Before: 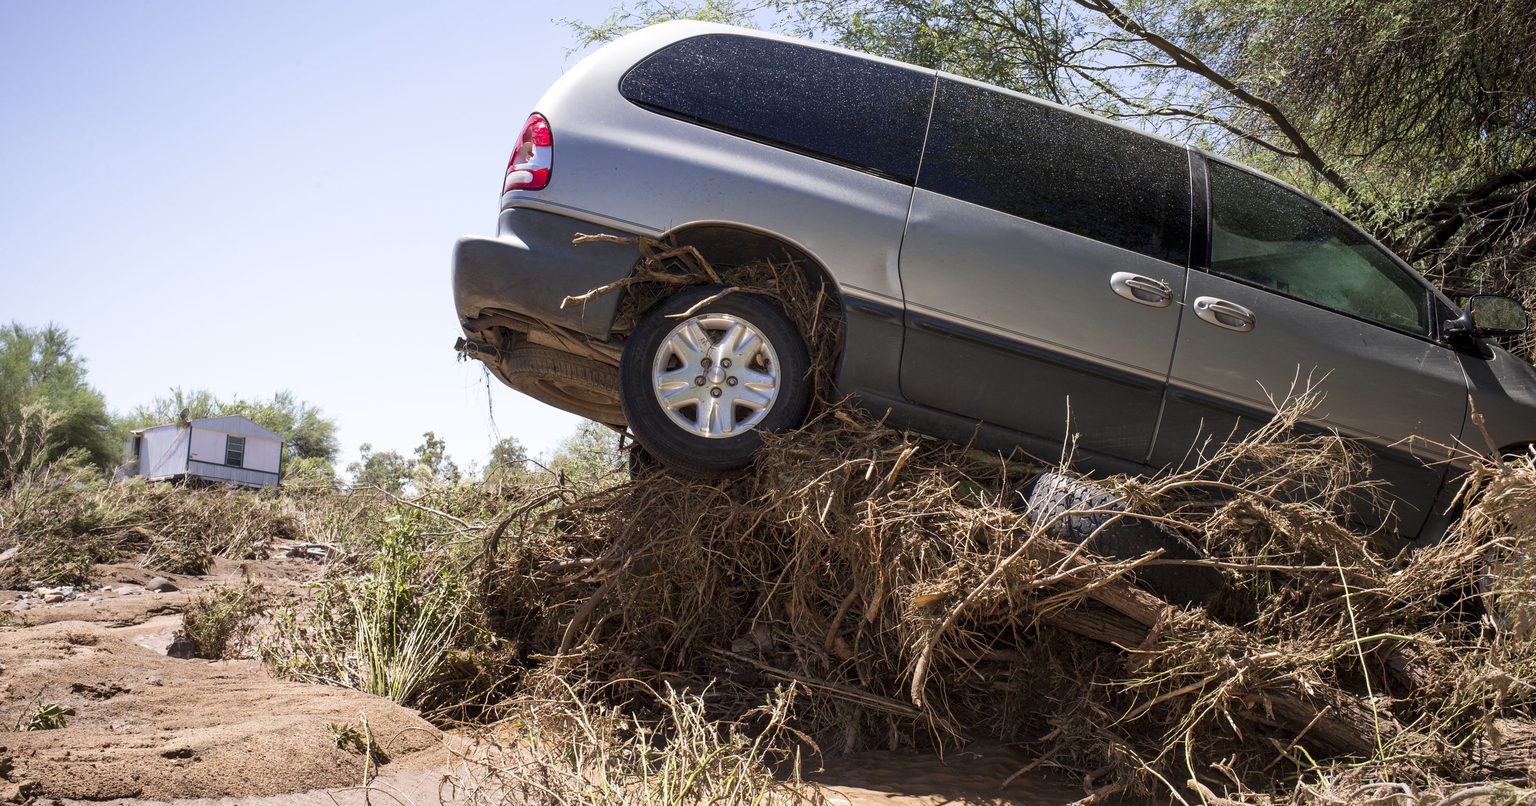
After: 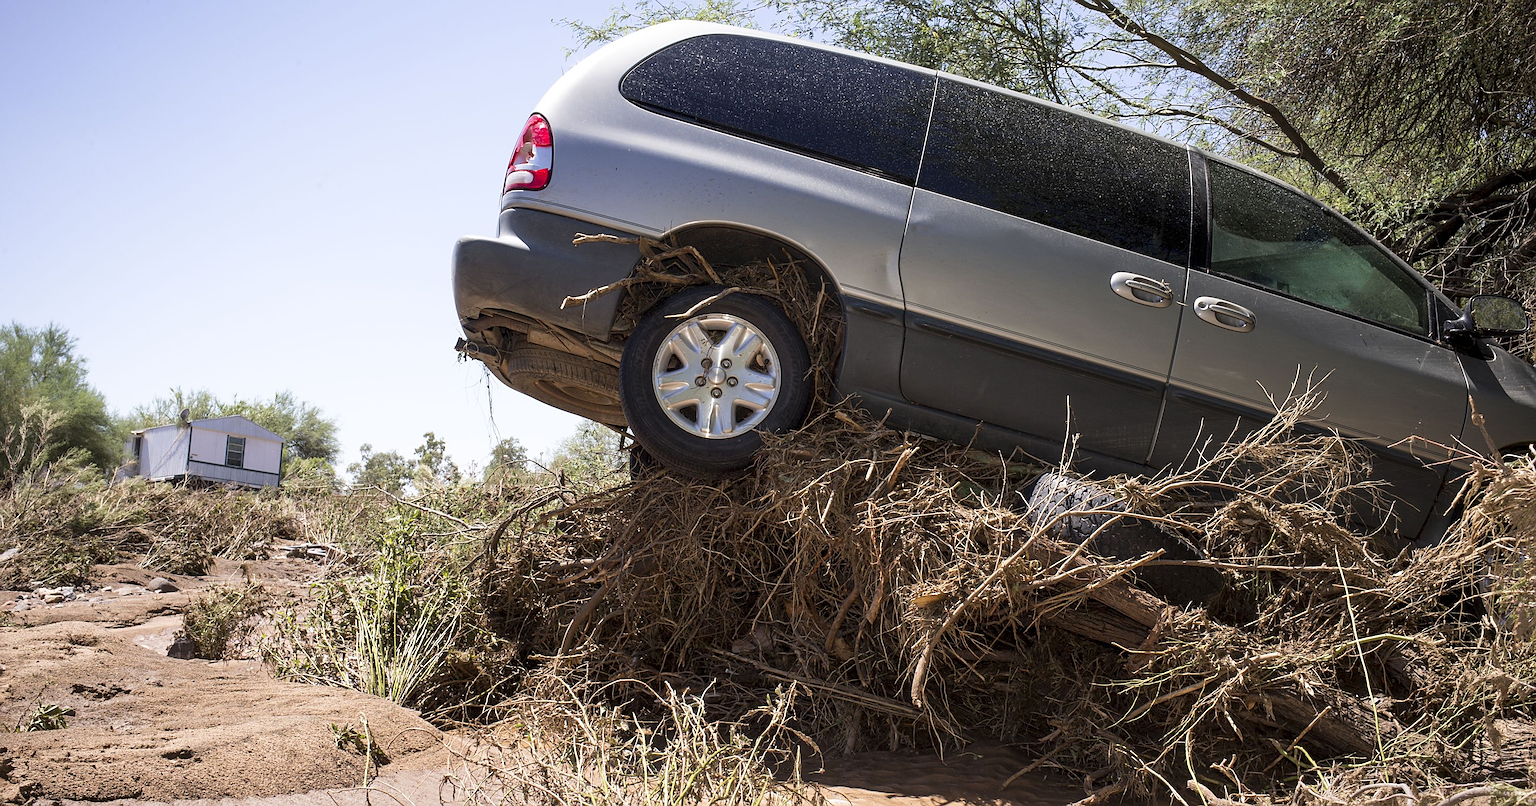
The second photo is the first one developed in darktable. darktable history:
sharpen: on, module defaults
color zones: curves: ch1 [(0, 0.679) (0.143, 0.647) (0.286, 0.261) (0.378, -0.011) (0.571, 0.396) (0.714, 0.399) (0.857, 0.406) (1, 0.679)], mix -94.27%
